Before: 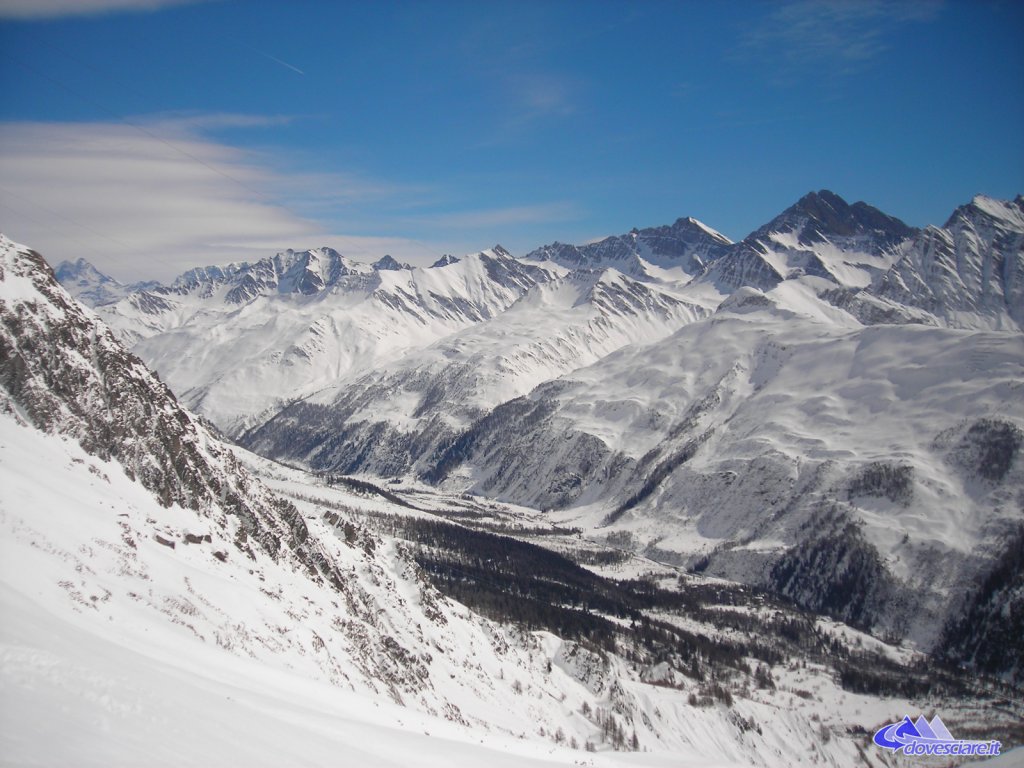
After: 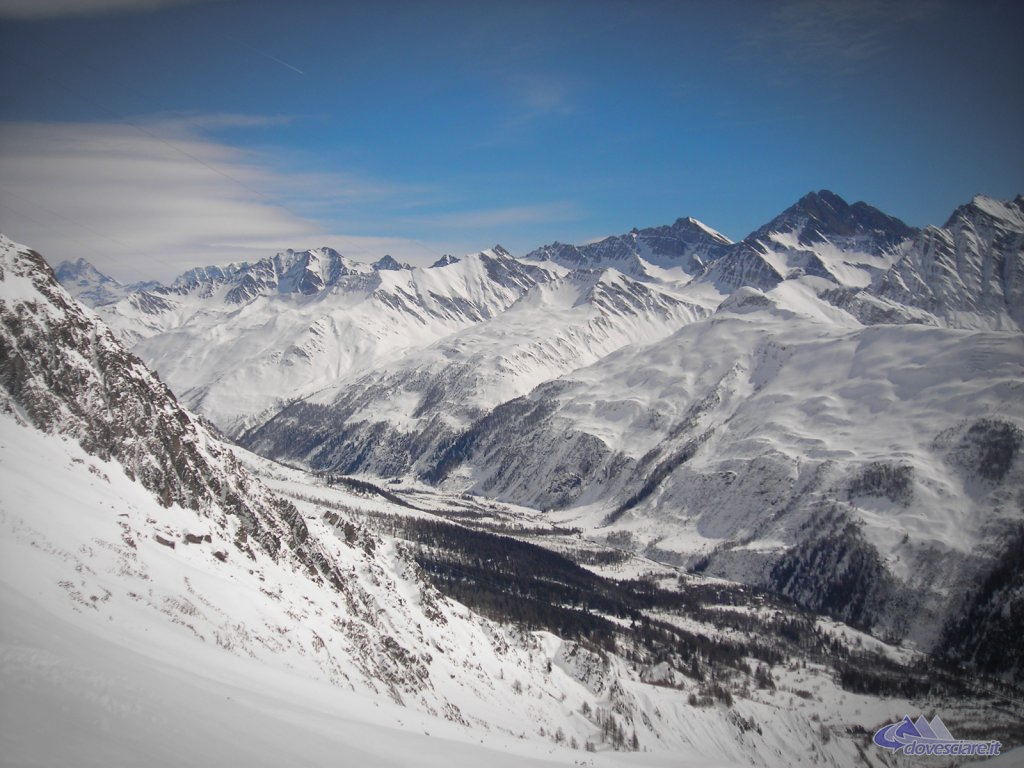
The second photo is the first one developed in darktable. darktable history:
vignetting: fall-off start 78.96%, width/height ratio 1.327
